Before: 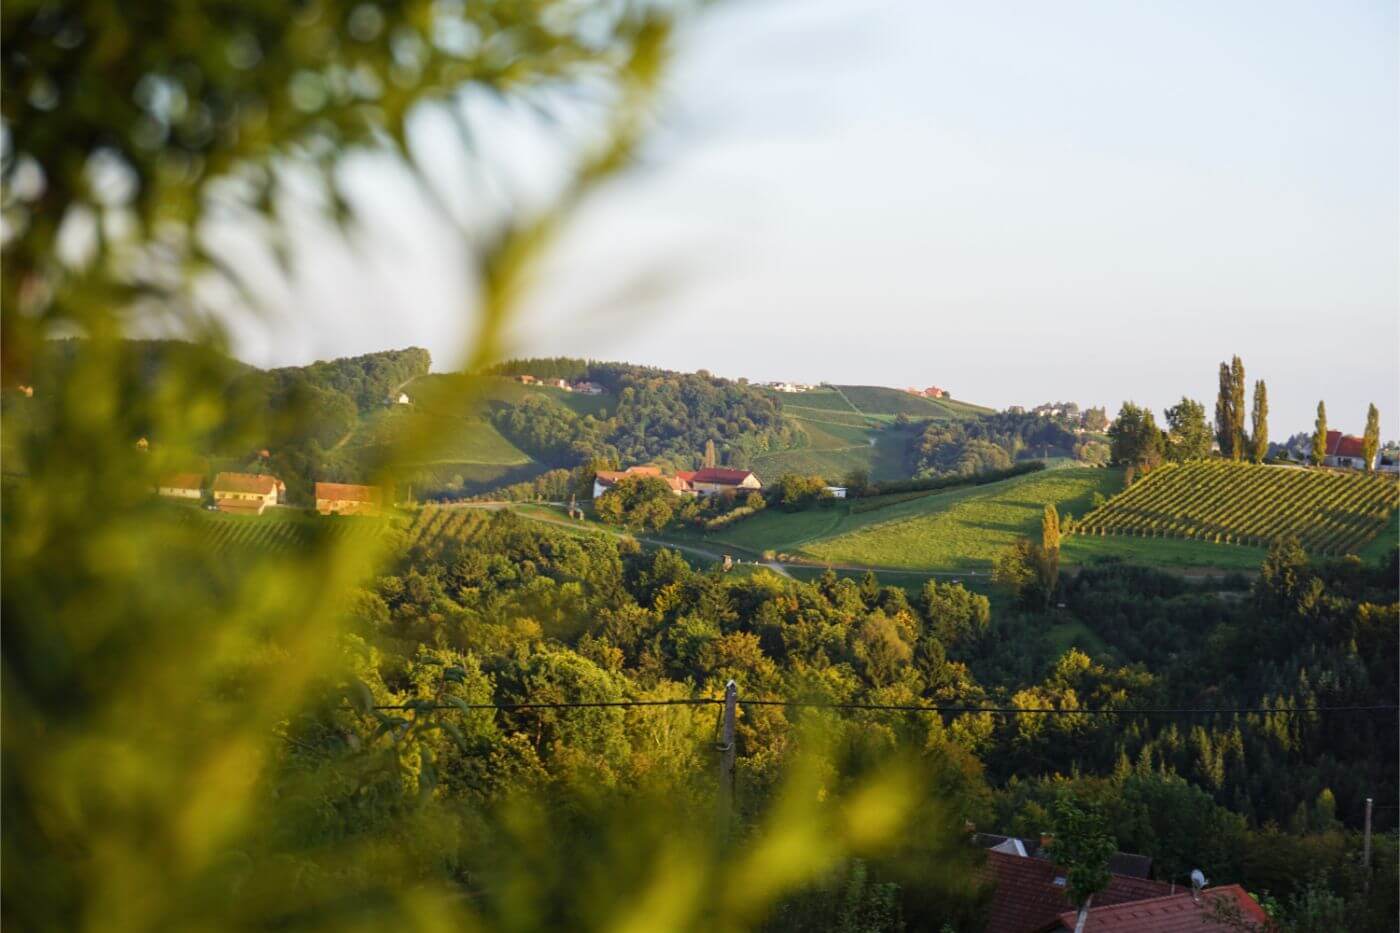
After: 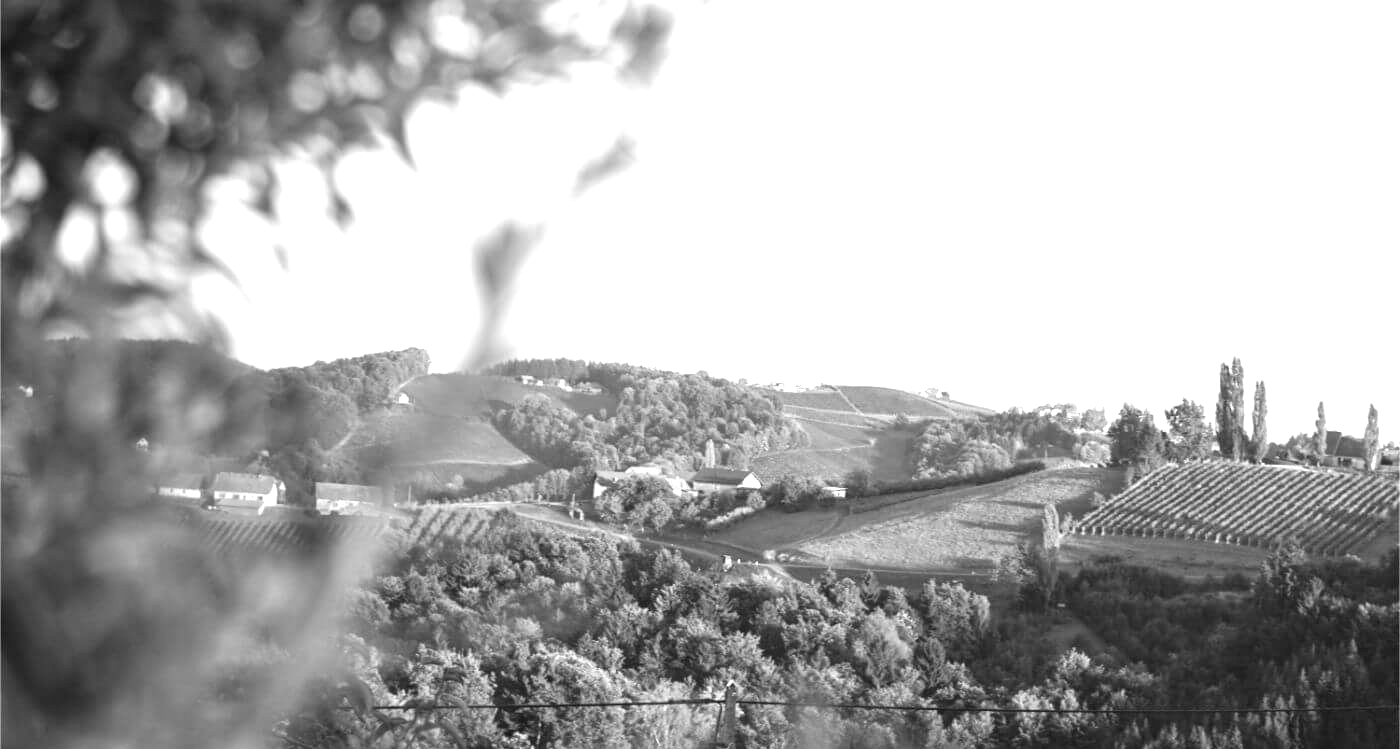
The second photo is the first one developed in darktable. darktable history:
white balance: red 0.924, blue 1.095
crop: bottom 19.644%
exposure: black level correction 0, exposure 1.5 EV, compensate exposure bias true, compensate highlight preservation false
monochrome: a 14.95, b -89.96
